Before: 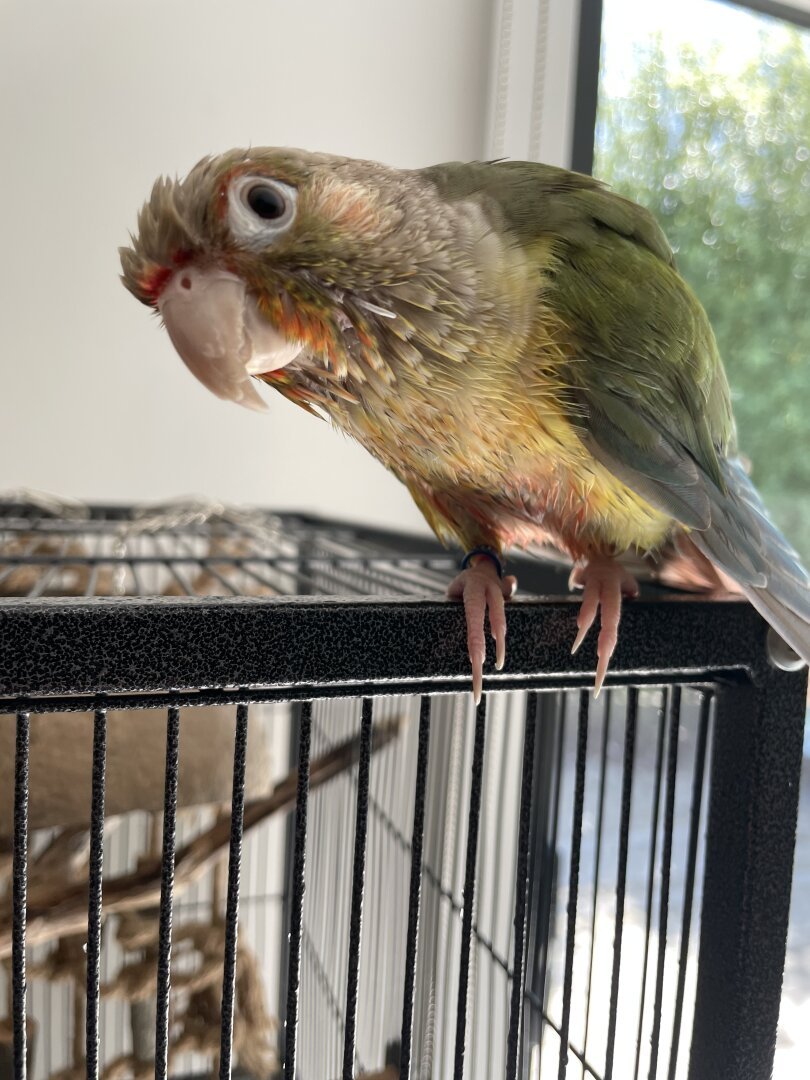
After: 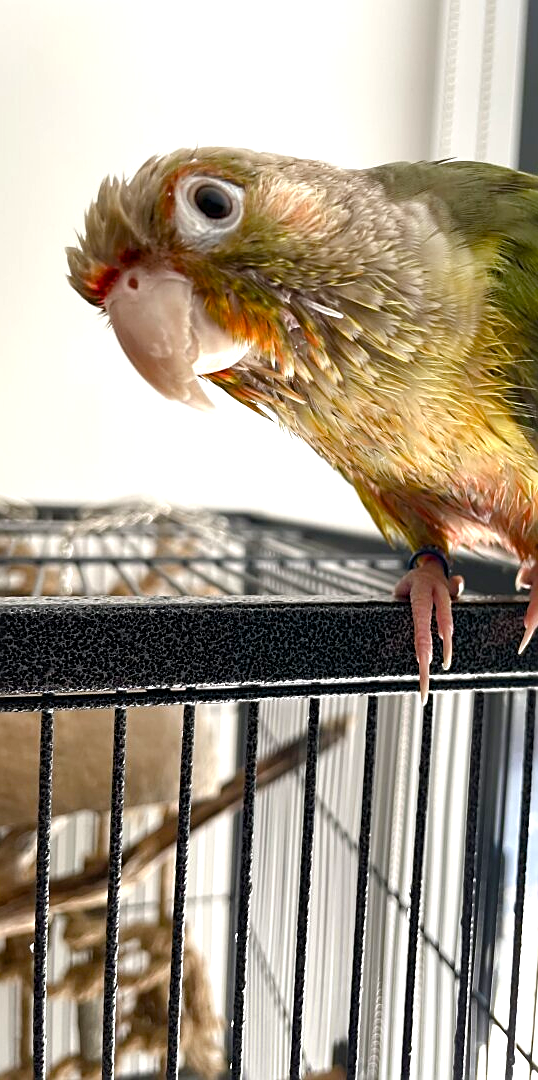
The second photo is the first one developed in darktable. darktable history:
sharpen: on, module defaults
crop and rotate: left 6.623%, right 26.935%
color balance rgb: linear chroma grading › global chroma -1.055%, perceptual saturation grading › global saturation 20%, perceptual saturation grading › highlights -25.221%, perceptual saturation grading › shadows 49.797%, perceptual brilliance grading › global brilliance 18.103%
